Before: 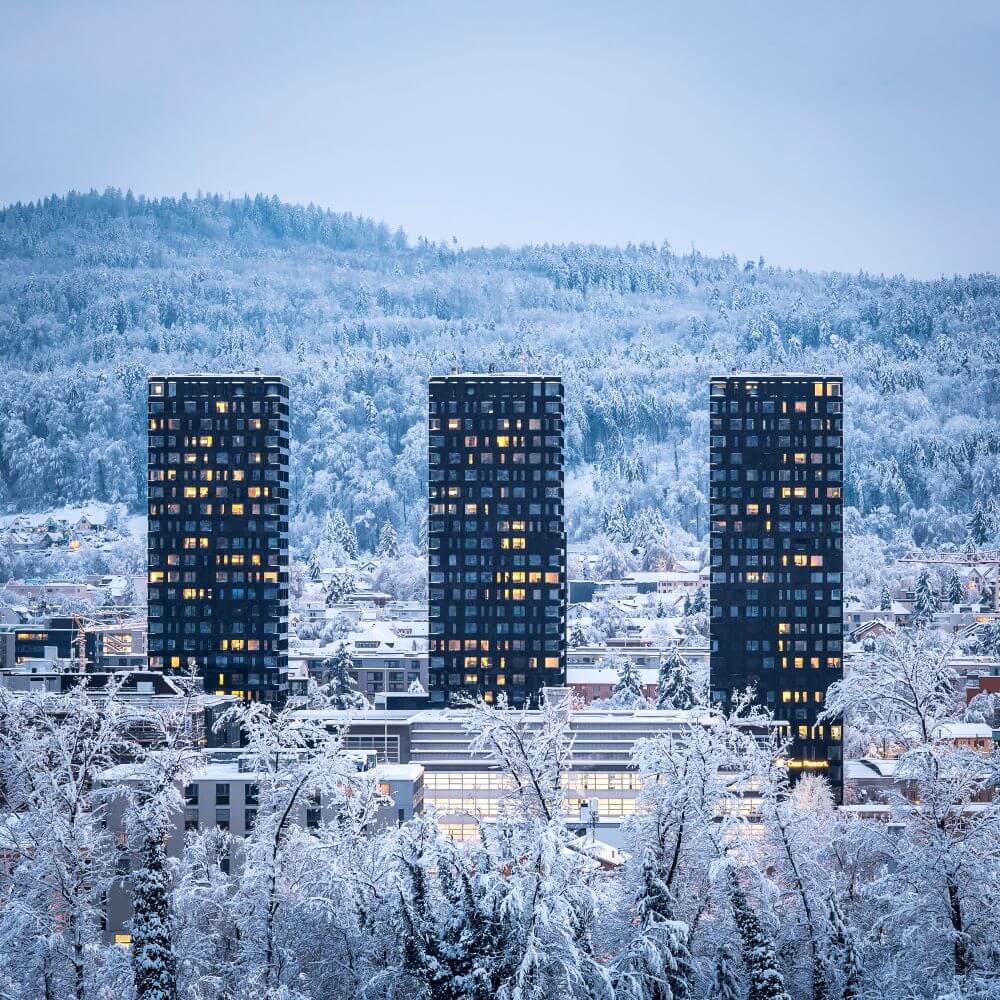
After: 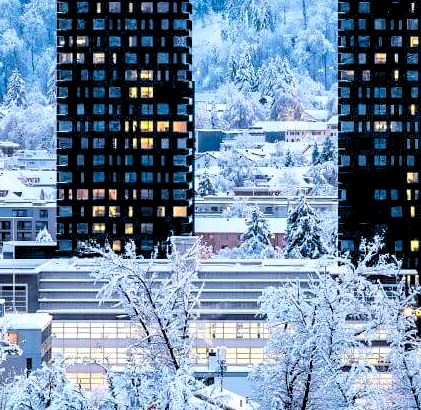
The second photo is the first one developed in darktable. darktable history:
crop: left 37.221%, top 45.169%, right 20.63%, bottom 13.777%
white balance: red 0.978, blue 0.999
contrast brightness saturation: brightness -0.02, saturation 0.35
rgb levels: levels [[0.029, 0.461, 0.922], [0, 0.5, 1], [0, 0.5, 1]]
